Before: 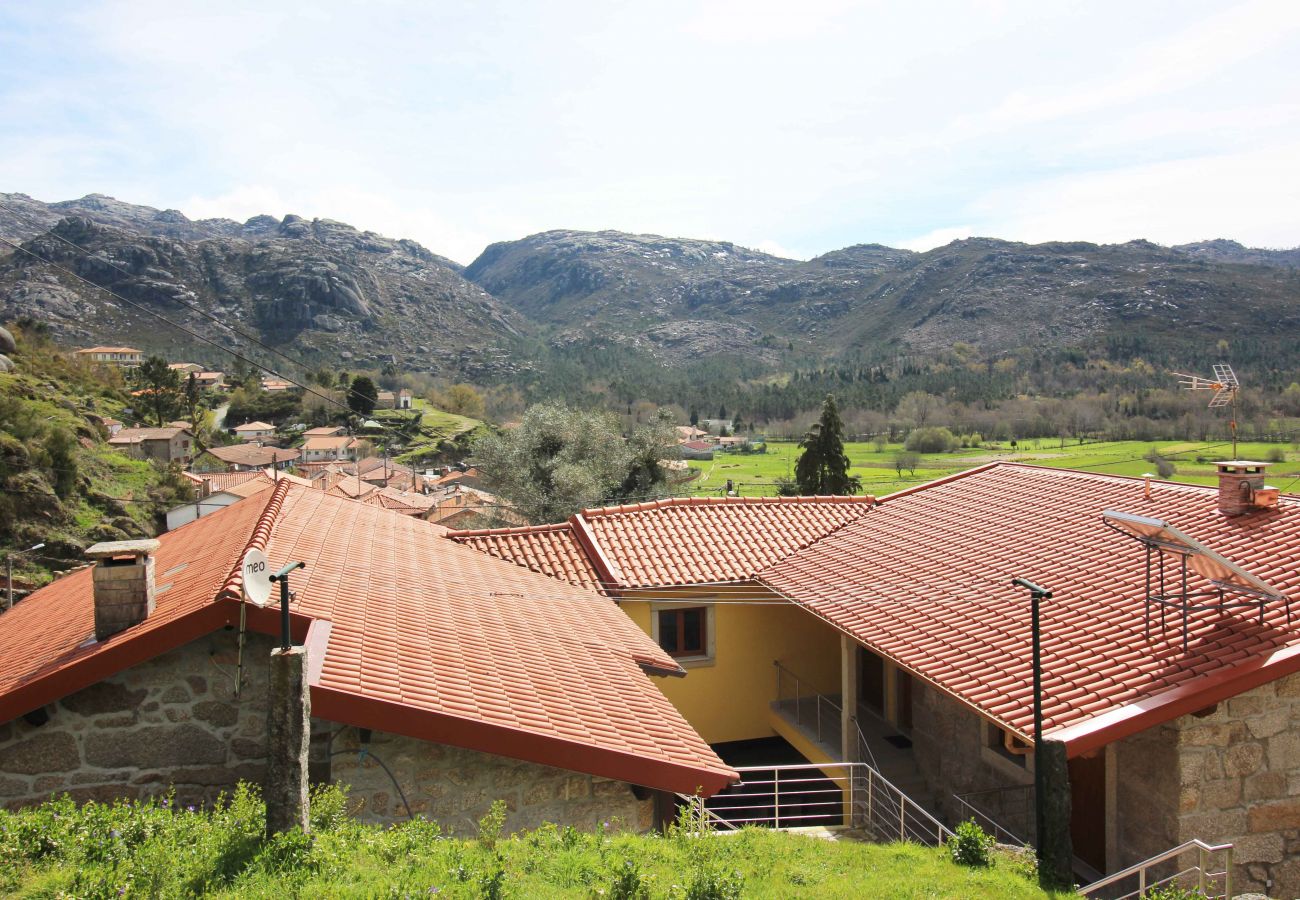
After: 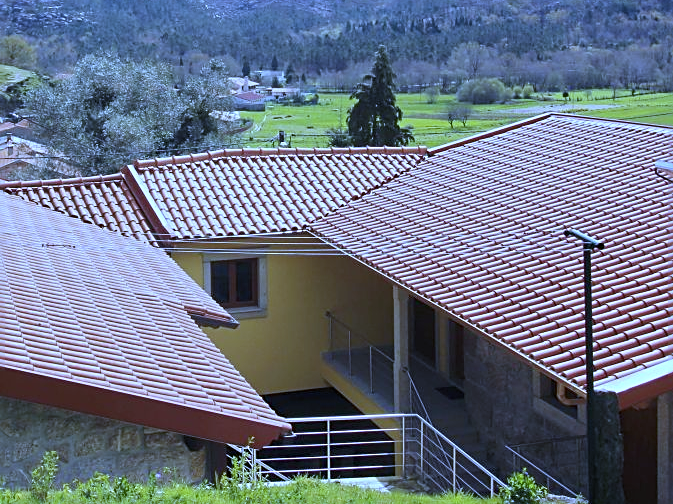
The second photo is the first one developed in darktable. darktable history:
crop: left 34.479%, top 38.822%, right 13.718%, bottom 5.172%
white balance: red 0.766, blue 1.537
sharpen: on, module defaults
